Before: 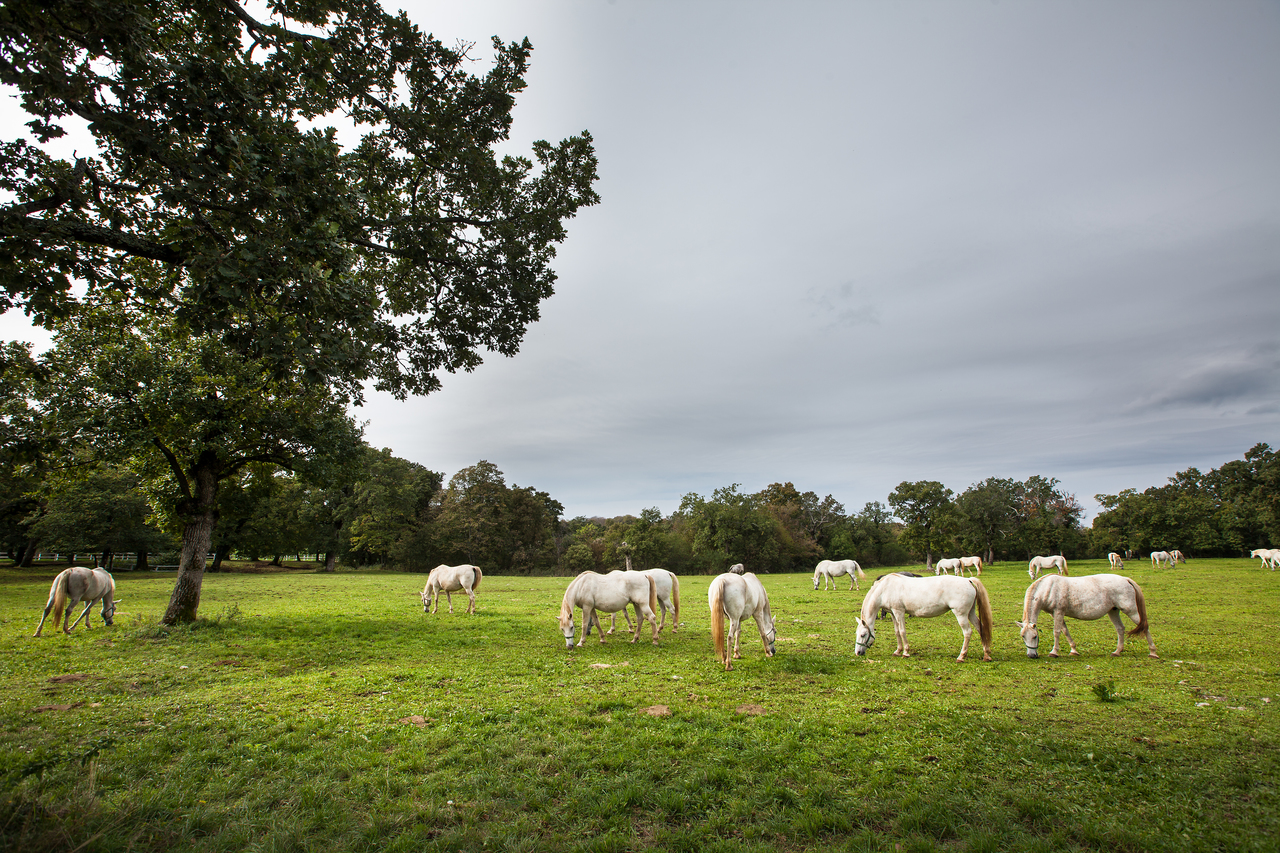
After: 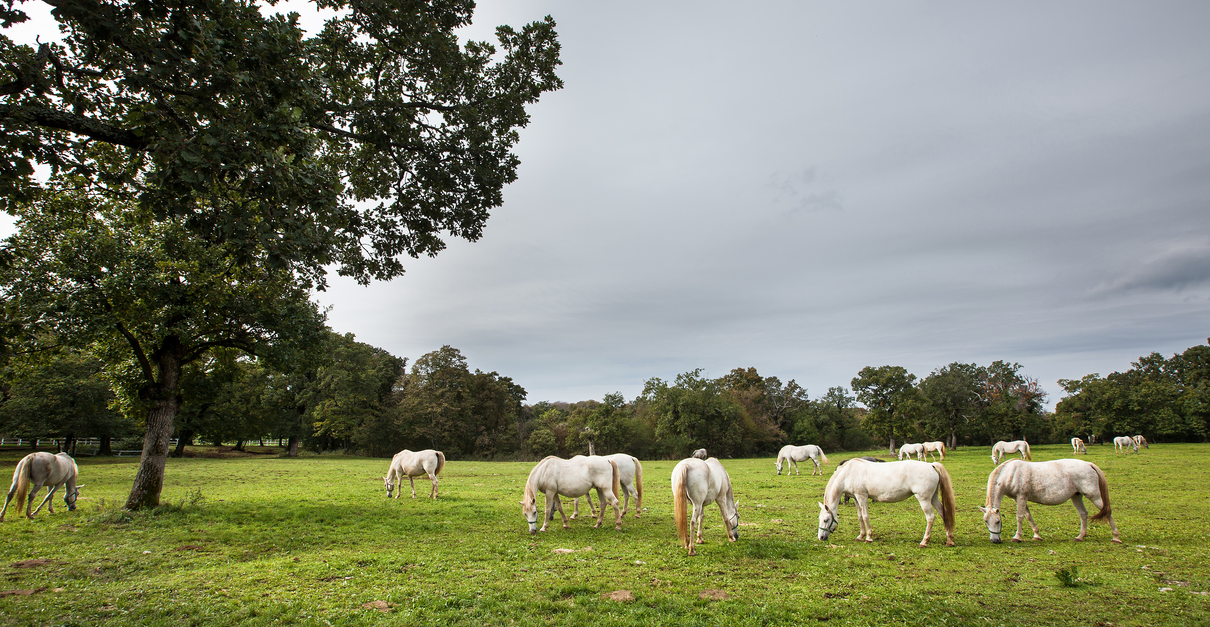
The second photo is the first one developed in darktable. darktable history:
contrast brightness saturation: saturation -0.053
crop and rotate: left 2.915%, top 13.568%, right 2.534%, bottom 12.897%
